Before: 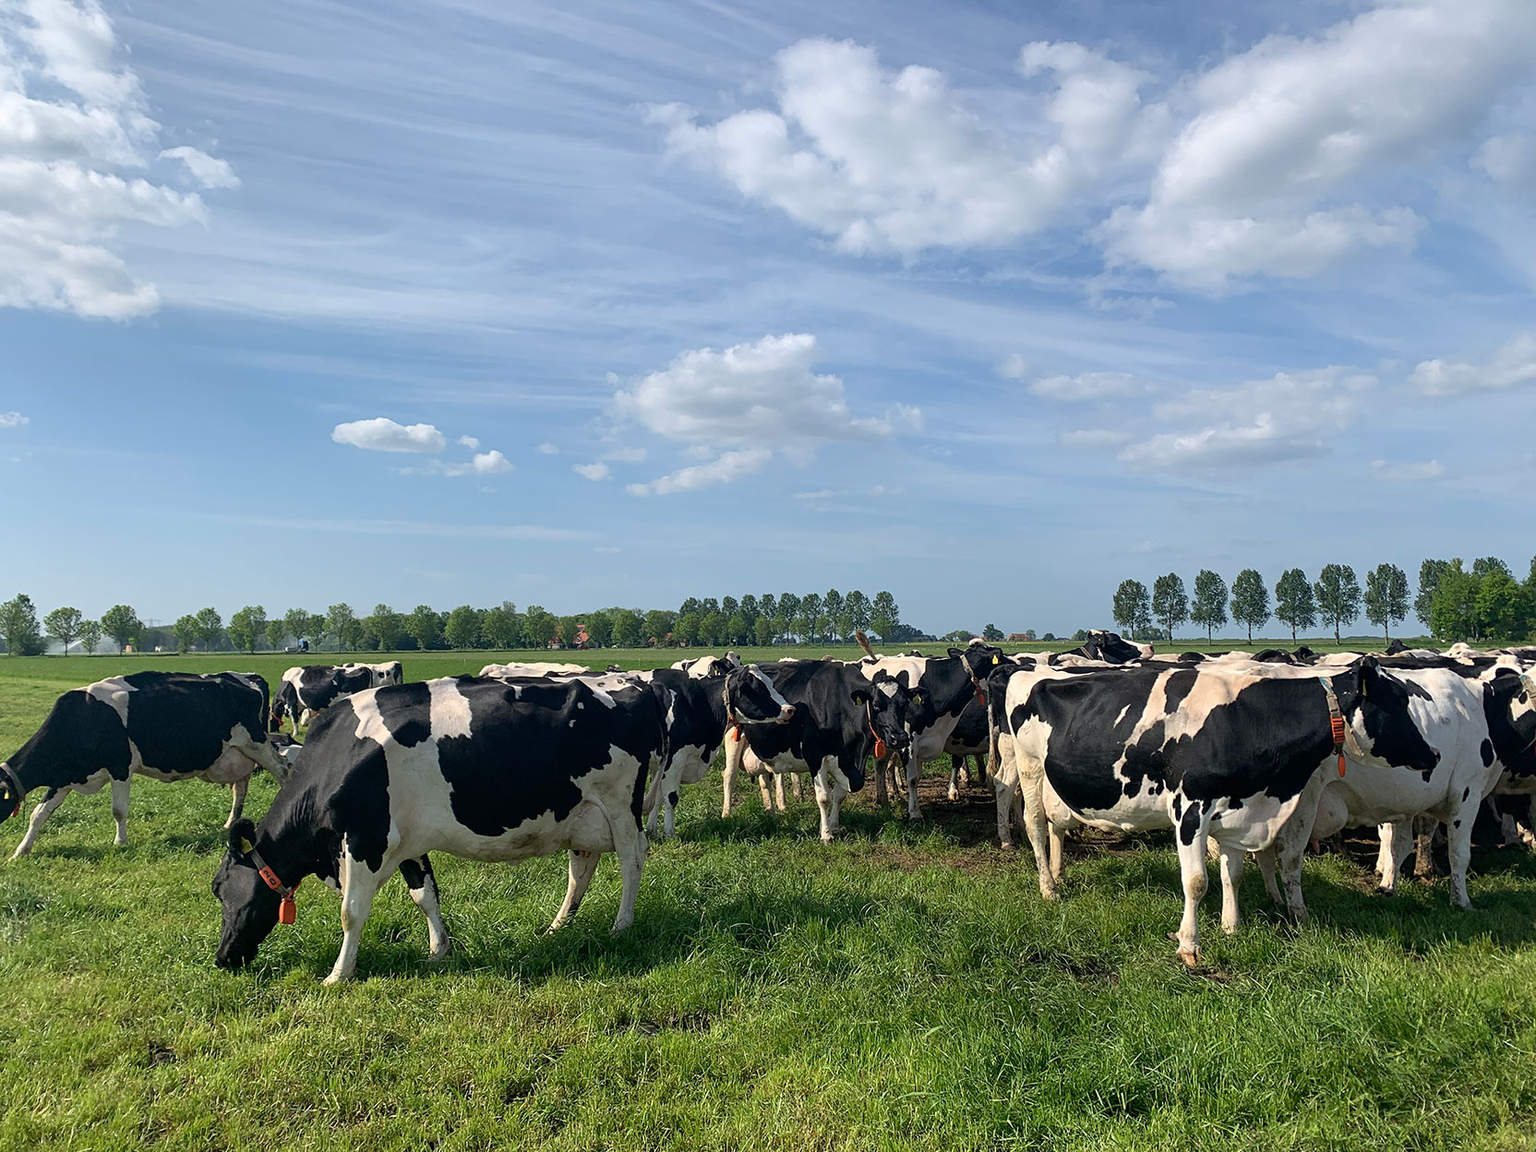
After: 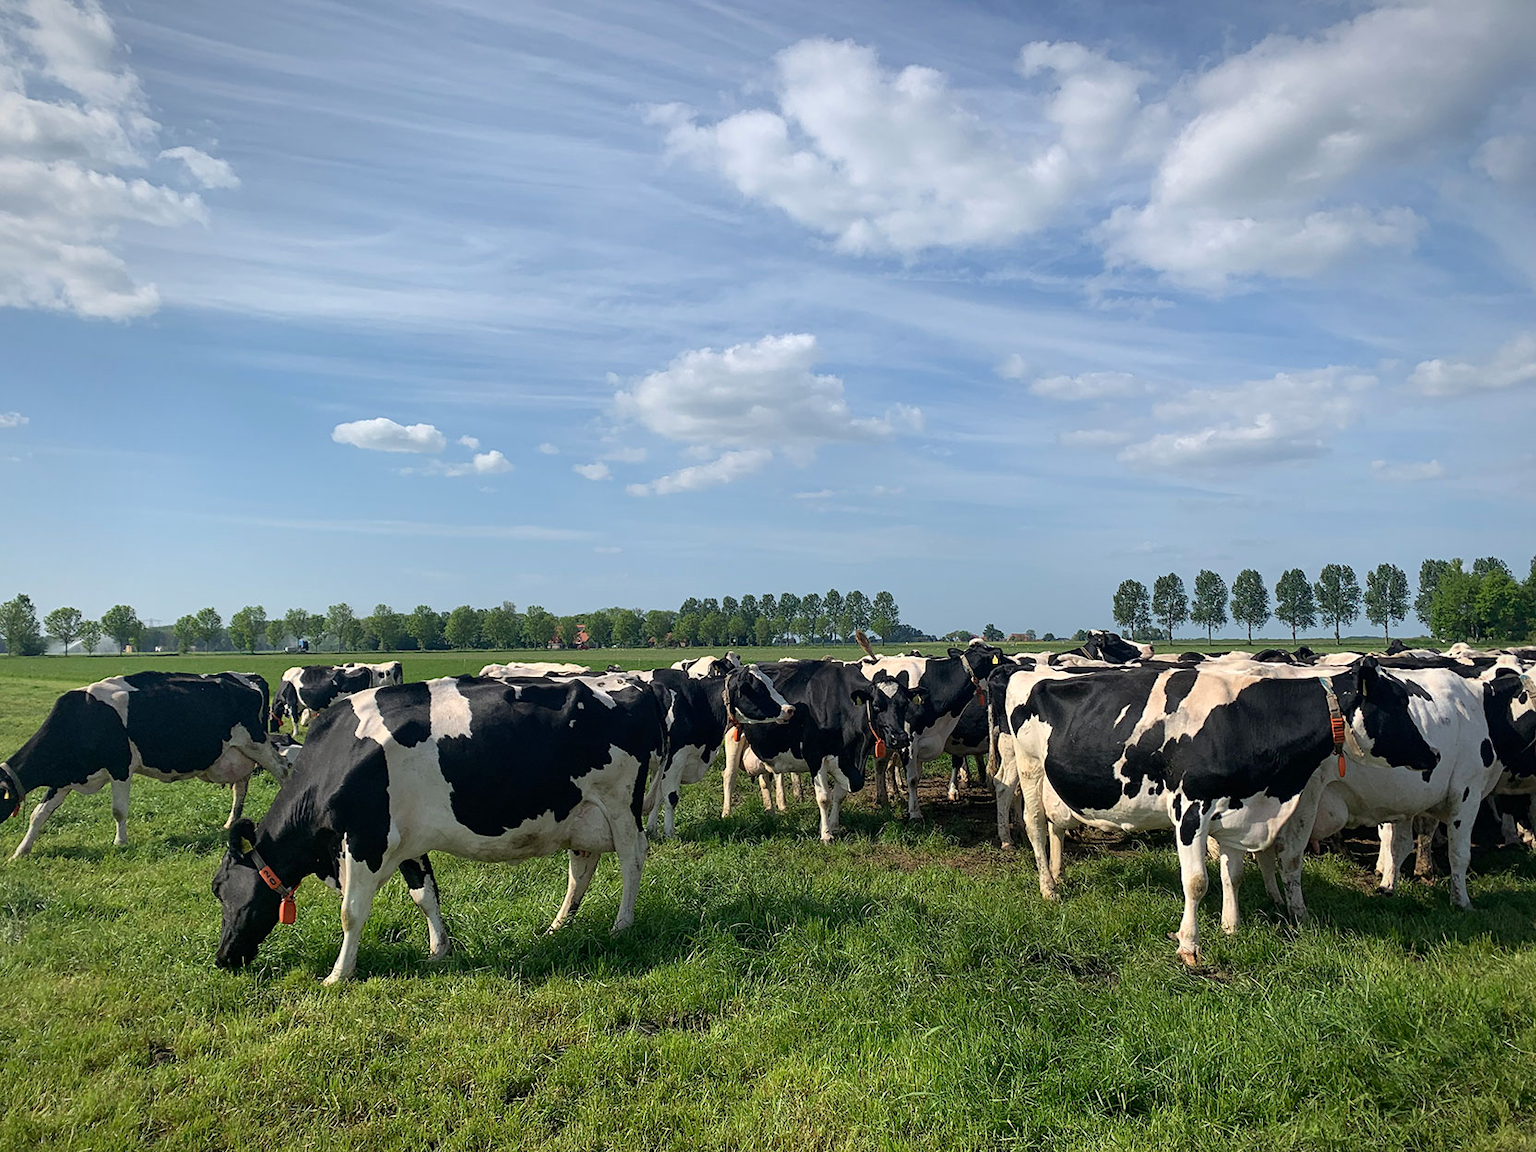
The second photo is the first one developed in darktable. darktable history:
vignetting: fall-off start 80.87%, fall-off radius 61.59%, brightness -0.384, saturation 0.007, center (0, 0.007), automatic ratio true, width/height ratio 1.418
tone equalizer: on, module defaults
